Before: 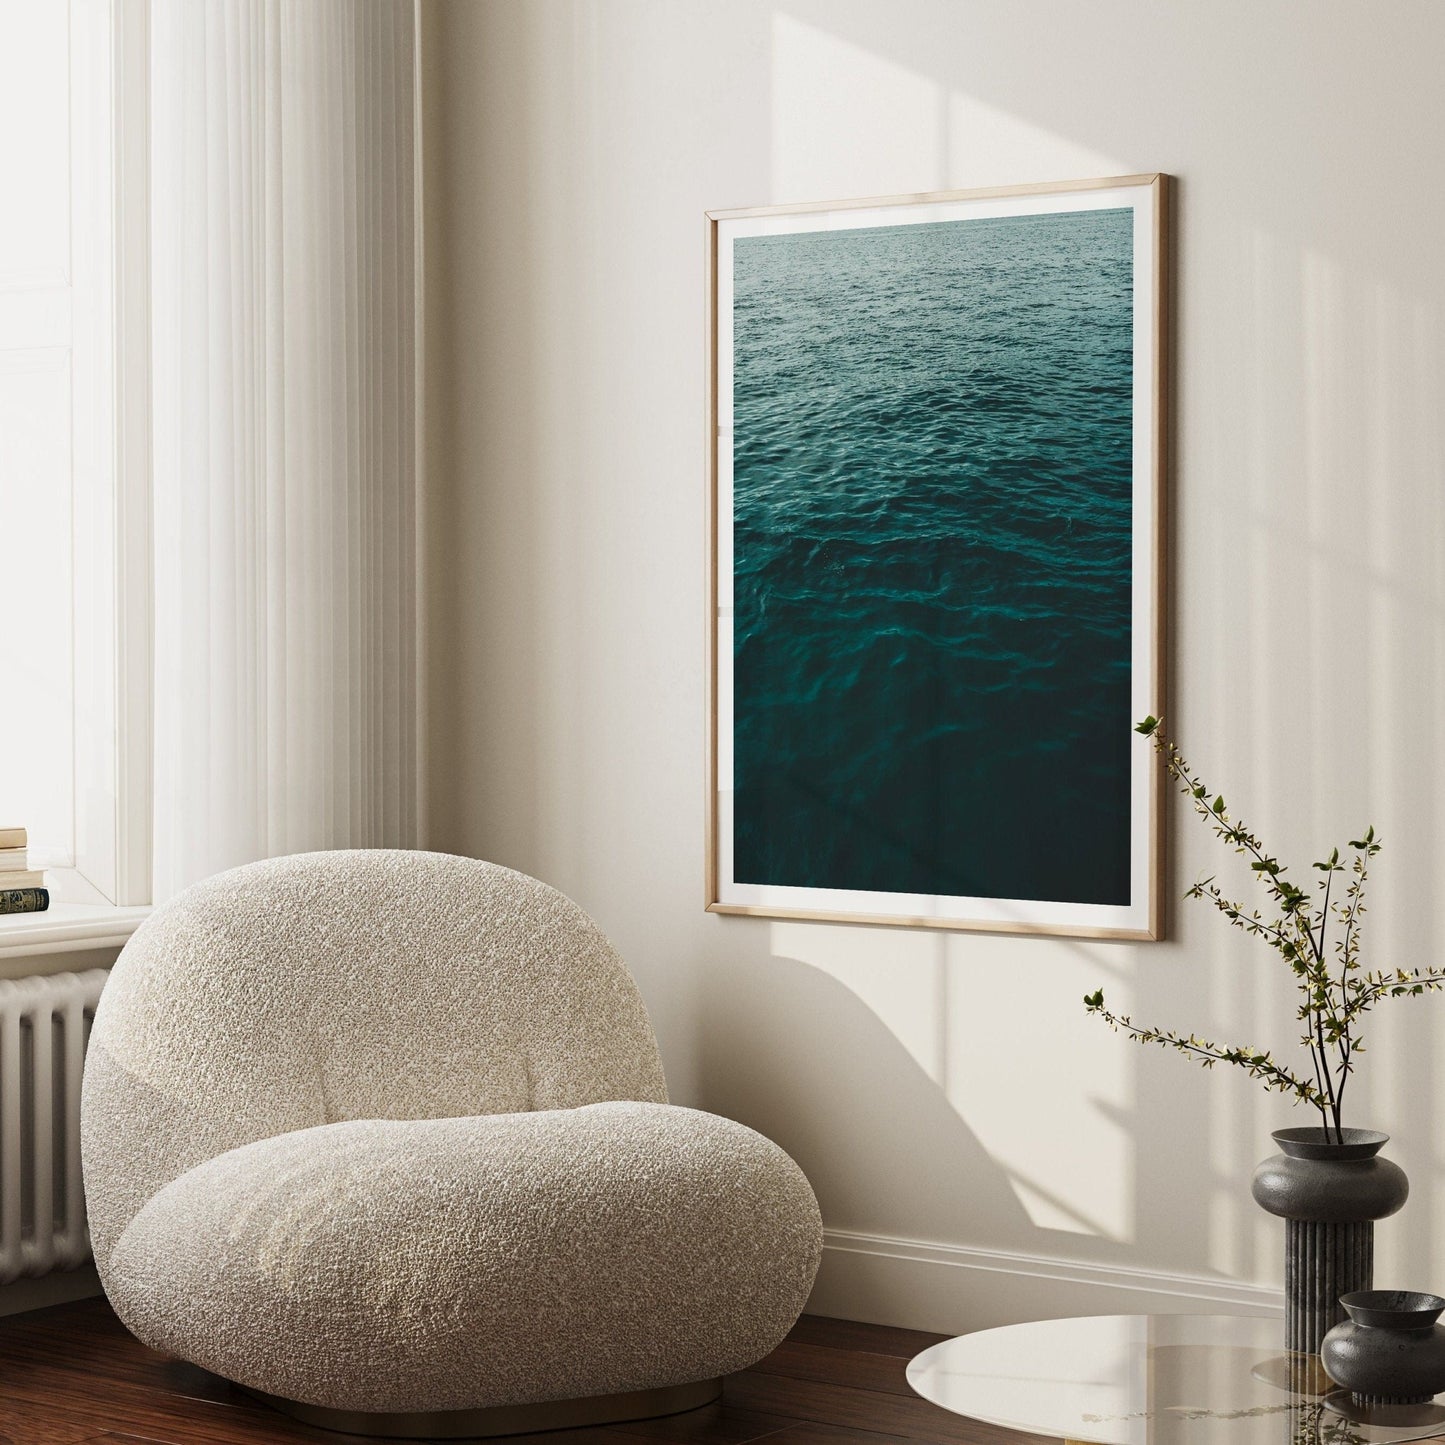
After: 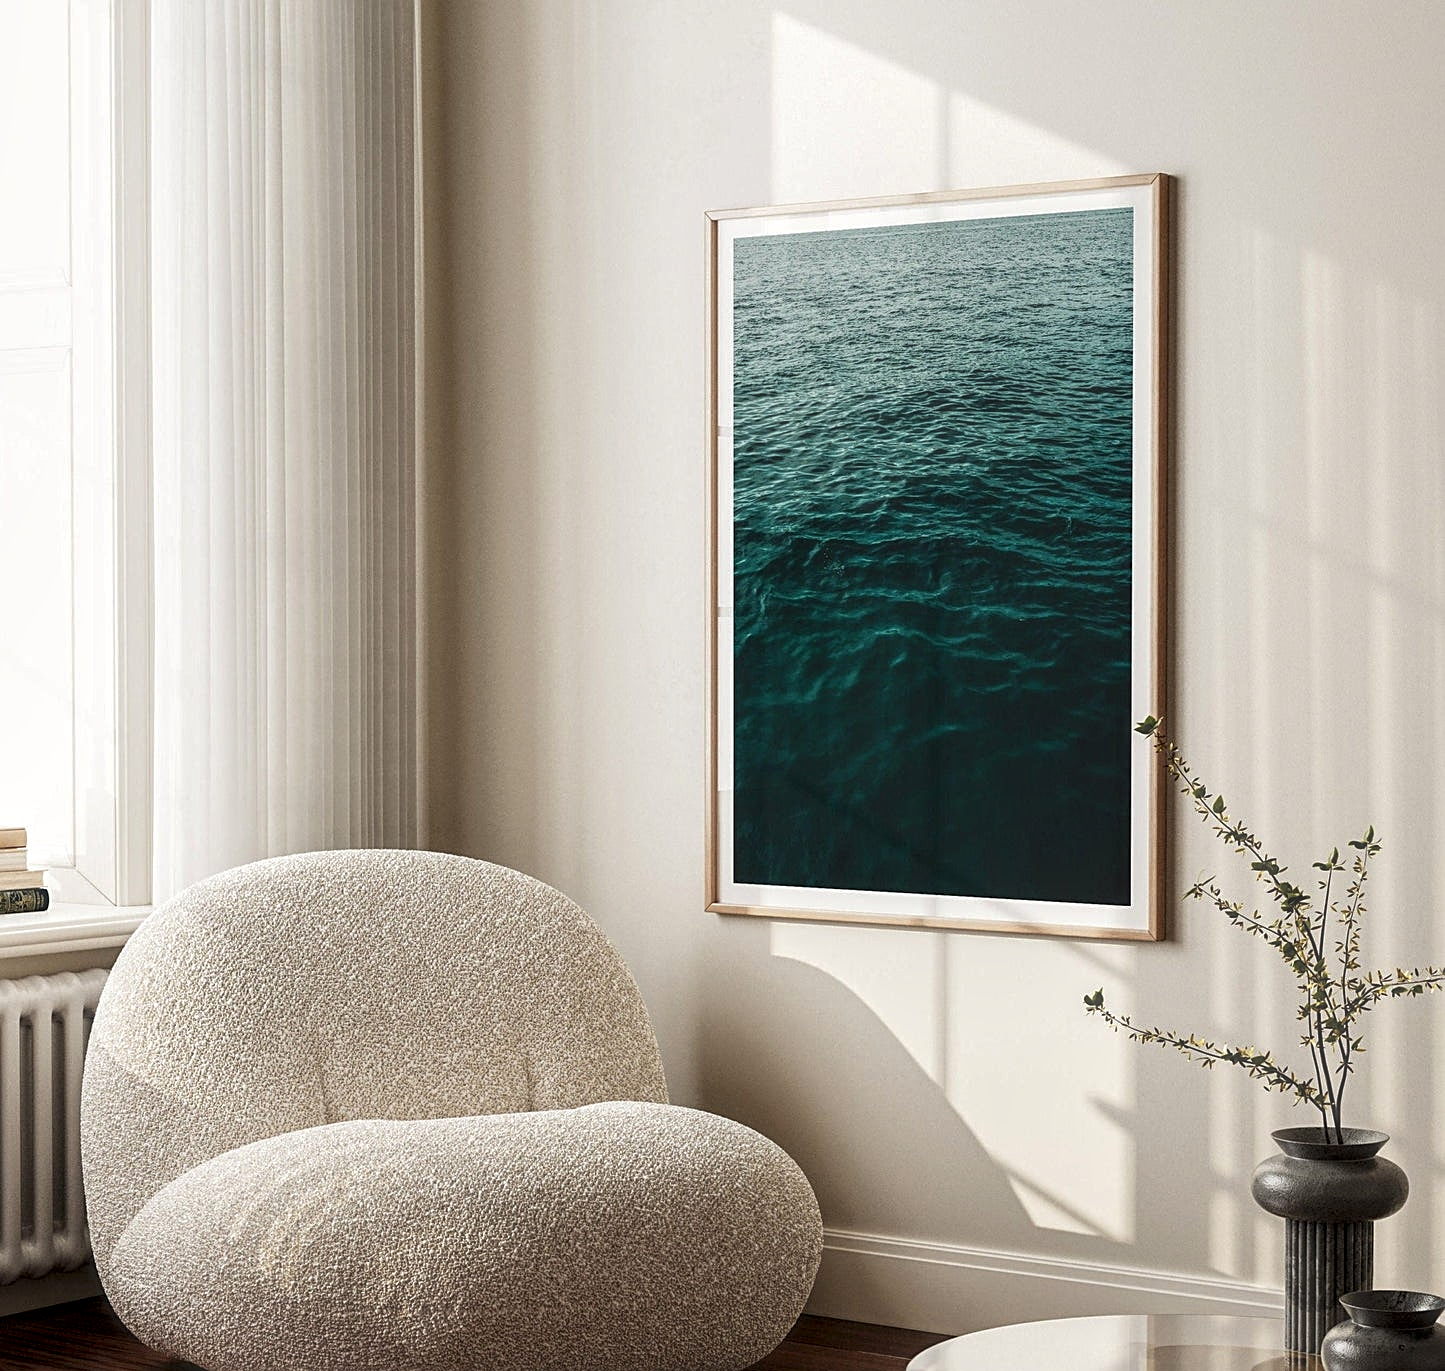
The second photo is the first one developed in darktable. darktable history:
color zones: curves: ch1 [(0.239, 0.552) (0.75, 0.5)]; ch2 [(0.25, 0.462) (0.749, 0.457)], mix 25.94%
sharpen: on, module defaults
haze removal: strength -0.1, adaptive false
local contrast: highlights 100%, shadows 100%, detail 200%, midtone range 0.2
crop and rotate: top 0%, bottom 5.097%
